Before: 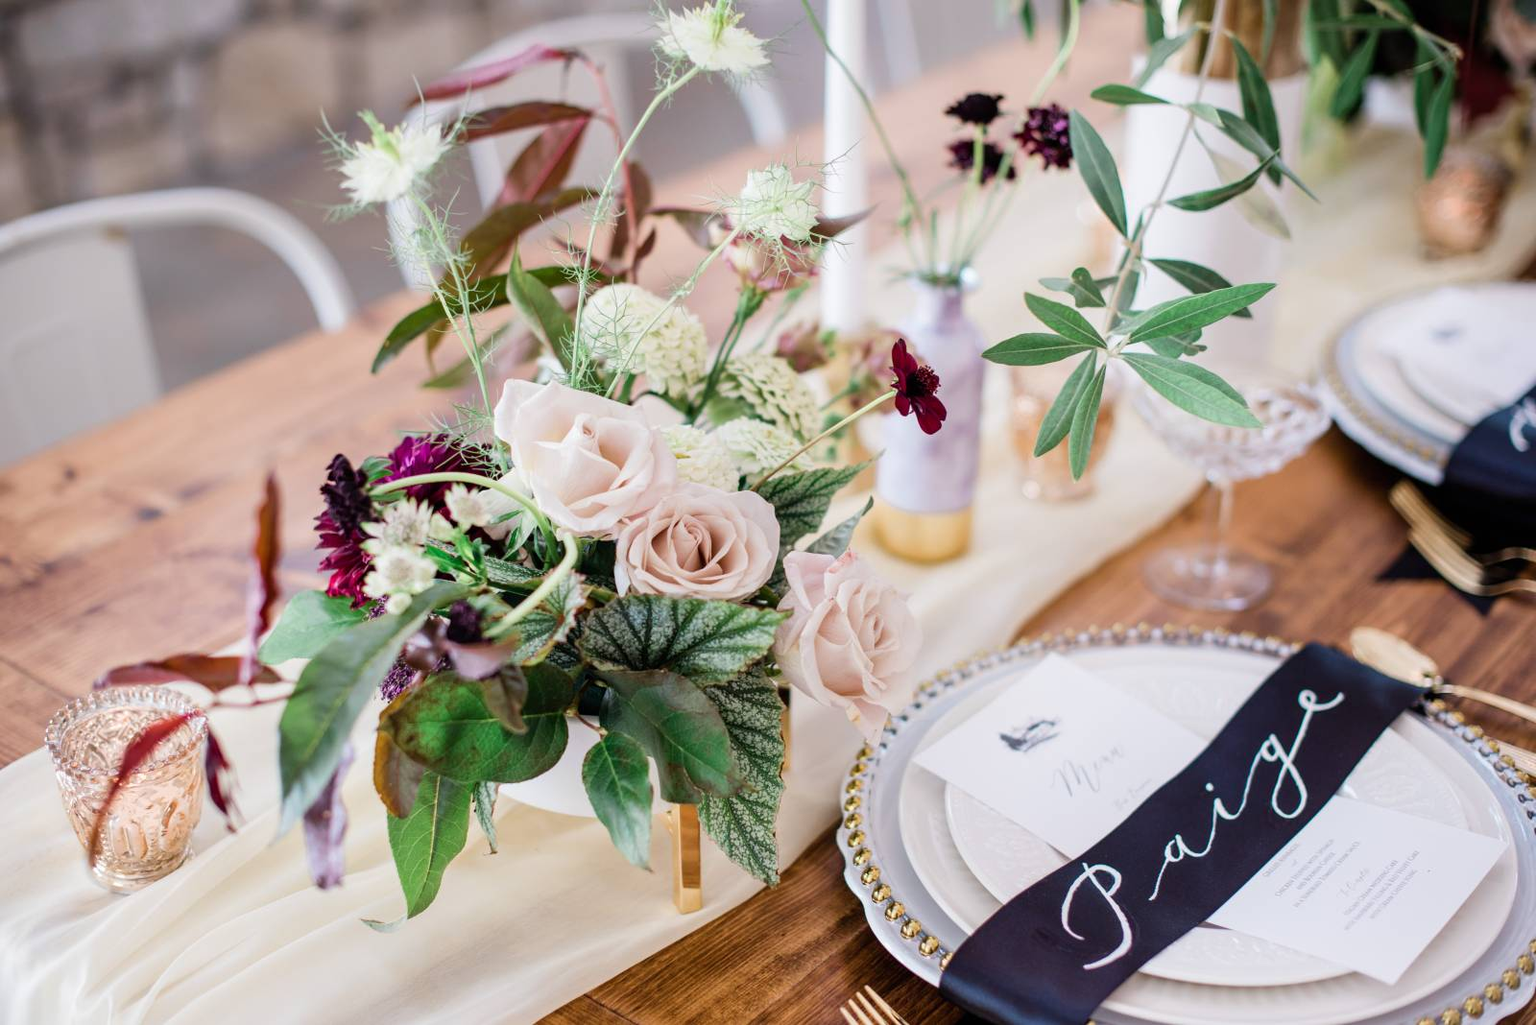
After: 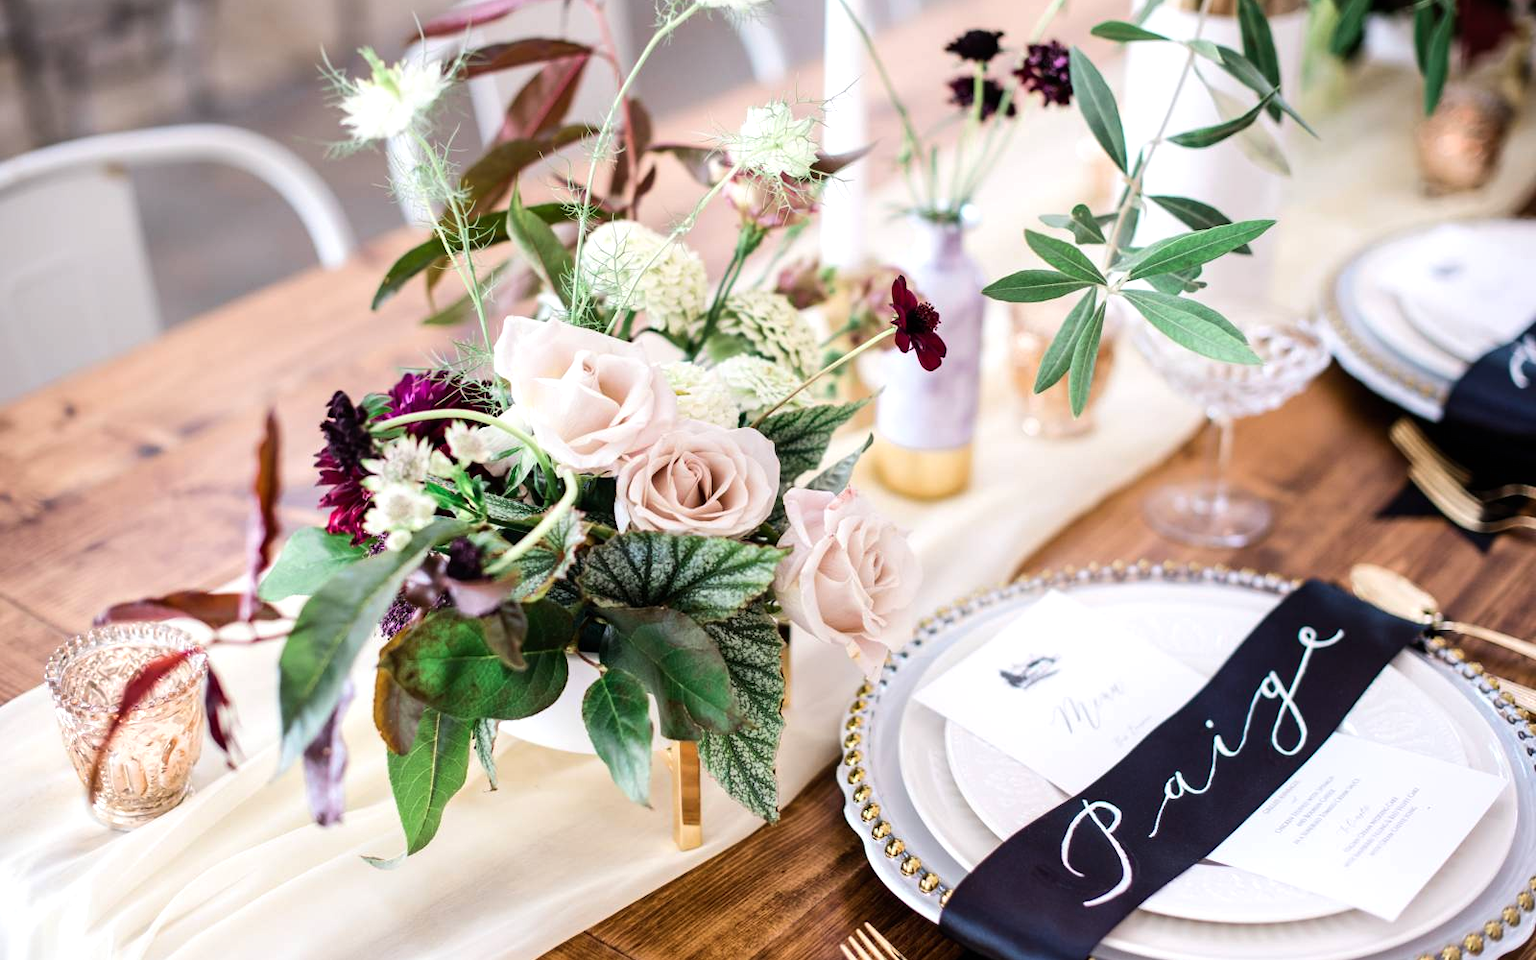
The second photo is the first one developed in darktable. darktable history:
crop and rotate: top 6.25%
tone equalizer: -8 EV -0.417 EV, -7 EV -0.389 EV, -6 EV -0.333 EV, -5 EV -0.222 EV, -3 EV 0.222 EV, -2 EV 0.333 EV, -1 EV 0.389 EV, +0 EV 0.417 EV, edges refinement/feathering 500, mask exposure compensation -1.57 EV, preserve details no
